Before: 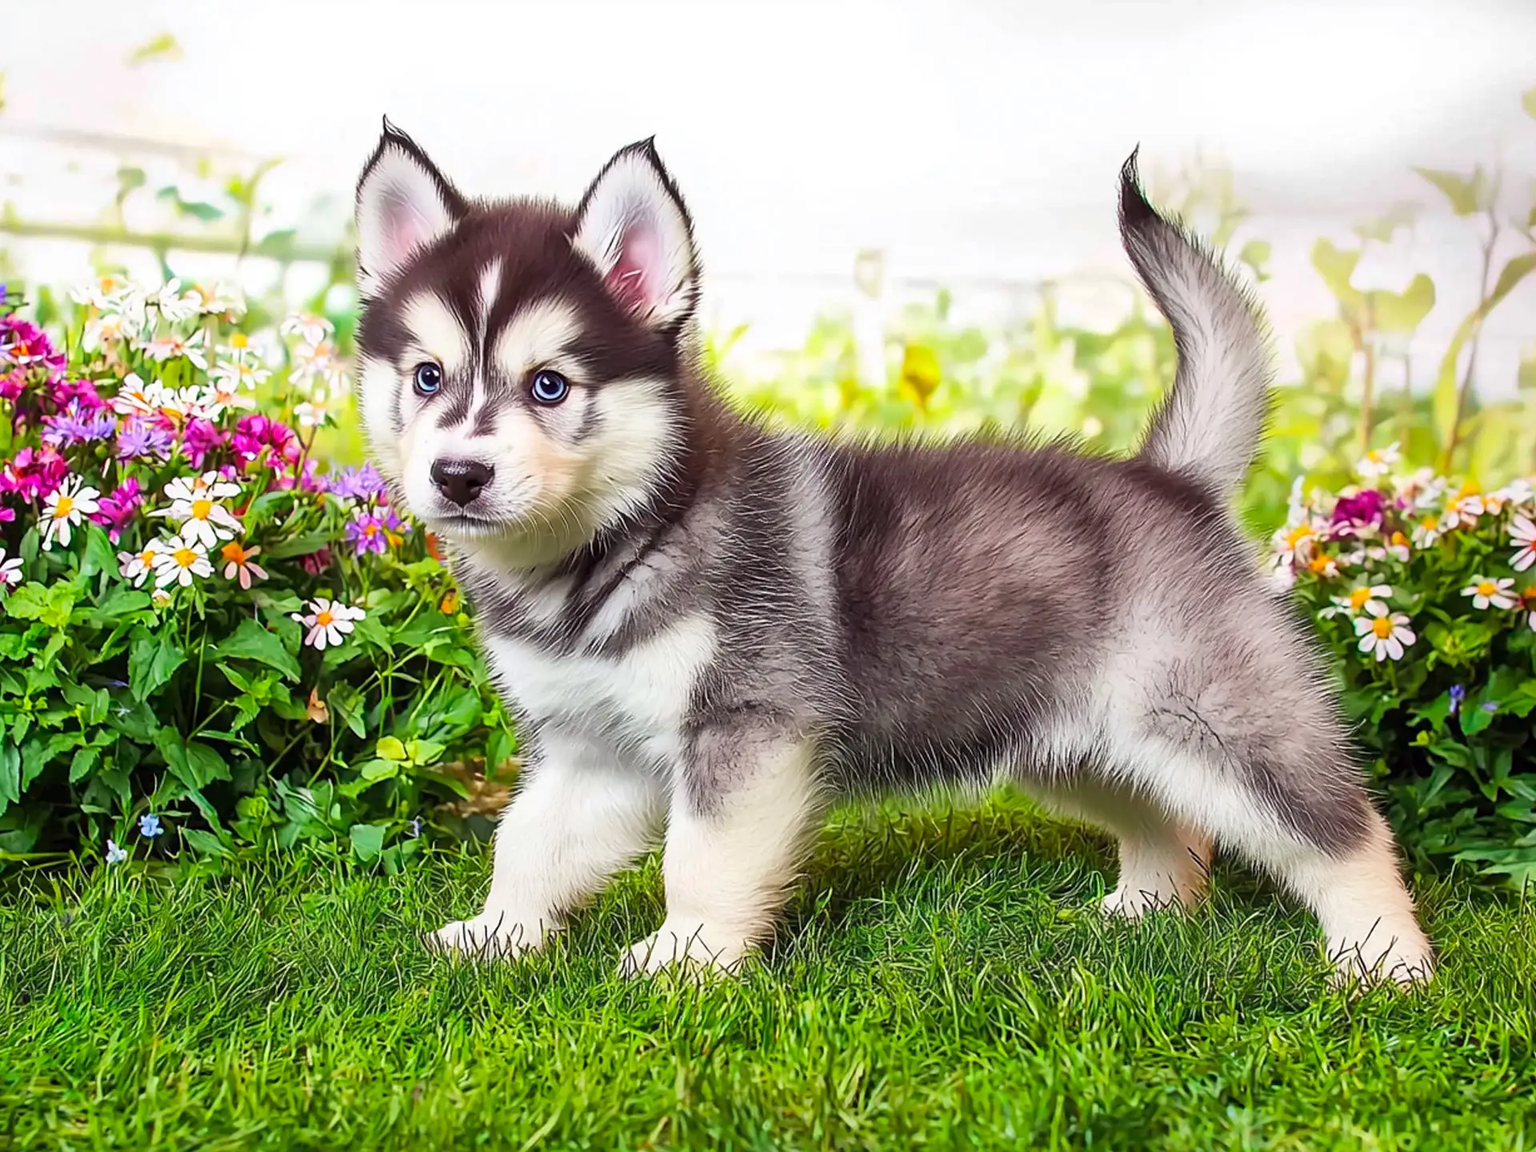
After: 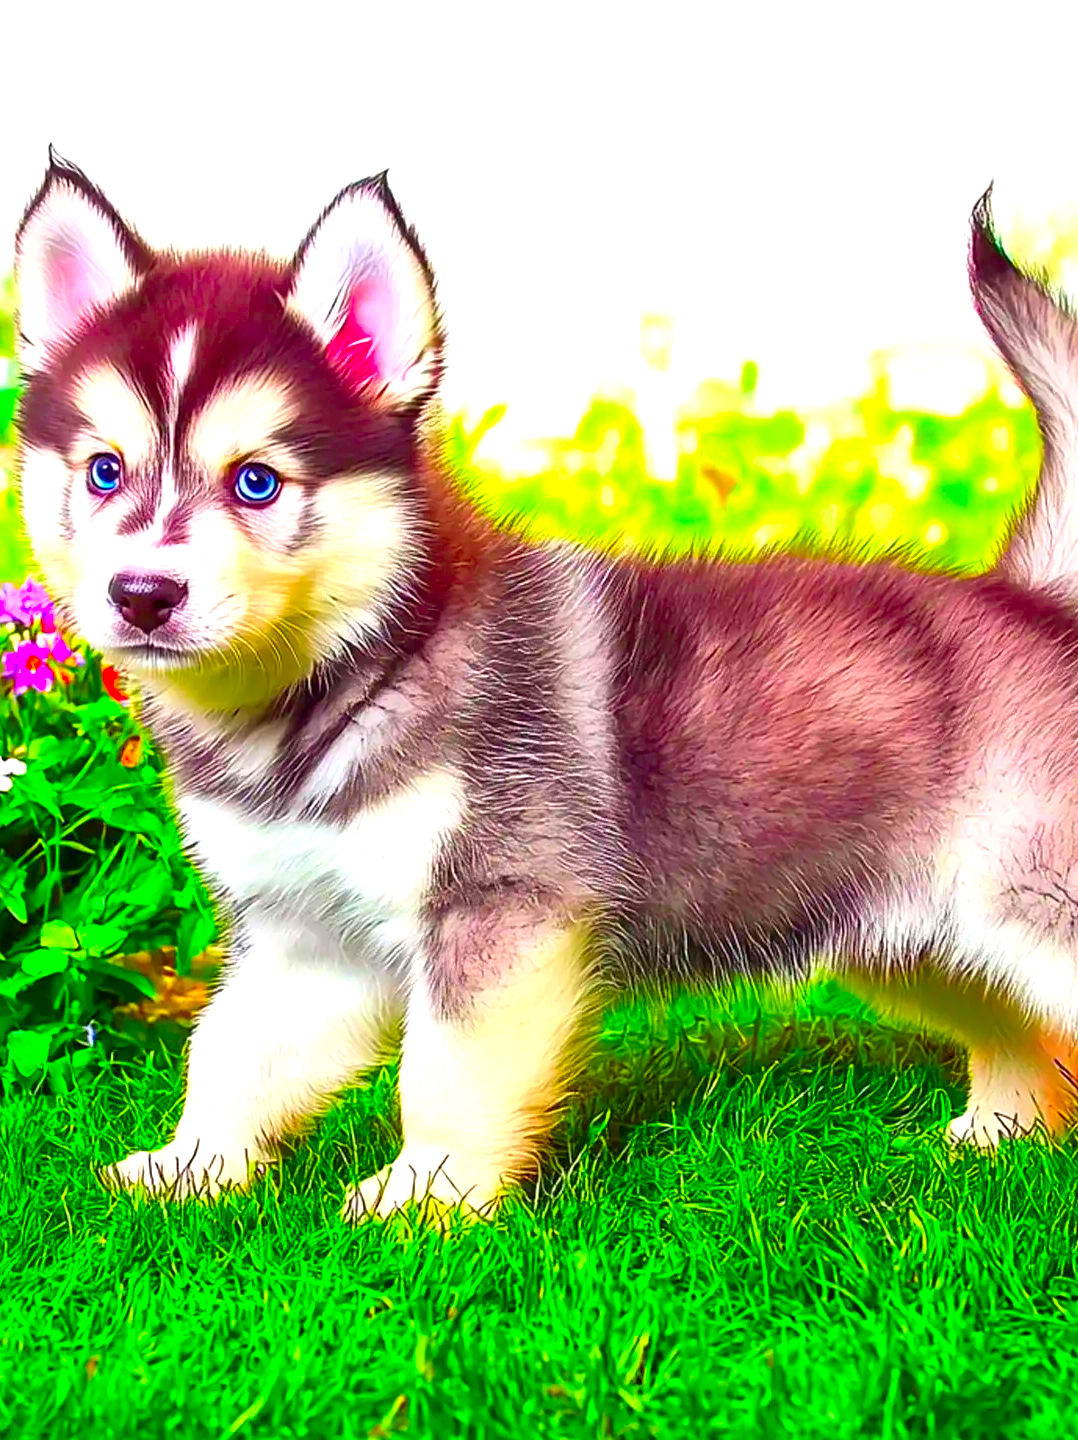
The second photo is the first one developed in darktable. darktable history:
crop and rotate: left 22.448%, right 21.406%
exposure: exposure 0.569 EV, compensate exposure bias true, compensate highlight preservation false
color correction: highlights b* 0.063, saturation 2.99
